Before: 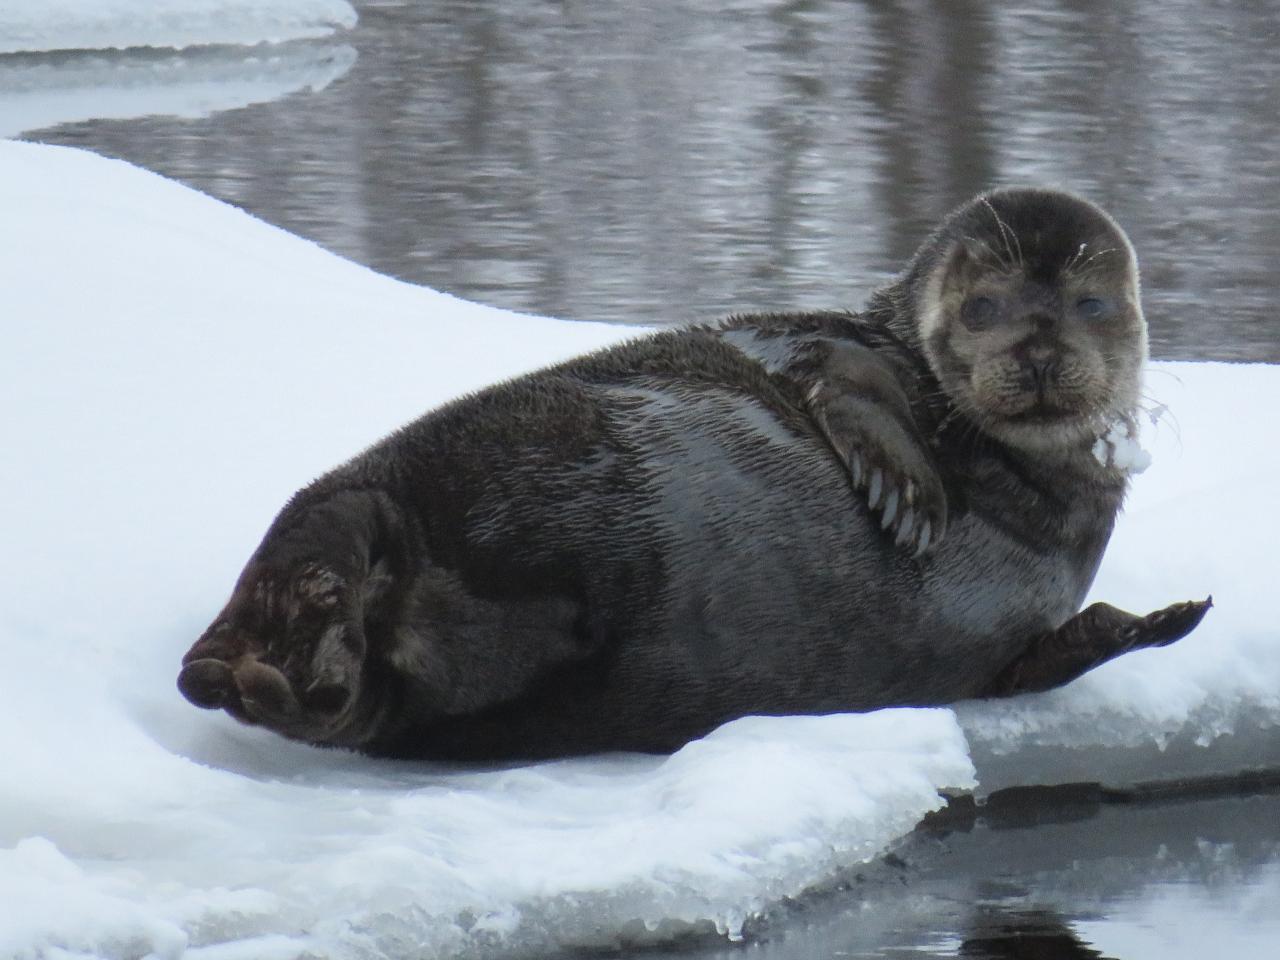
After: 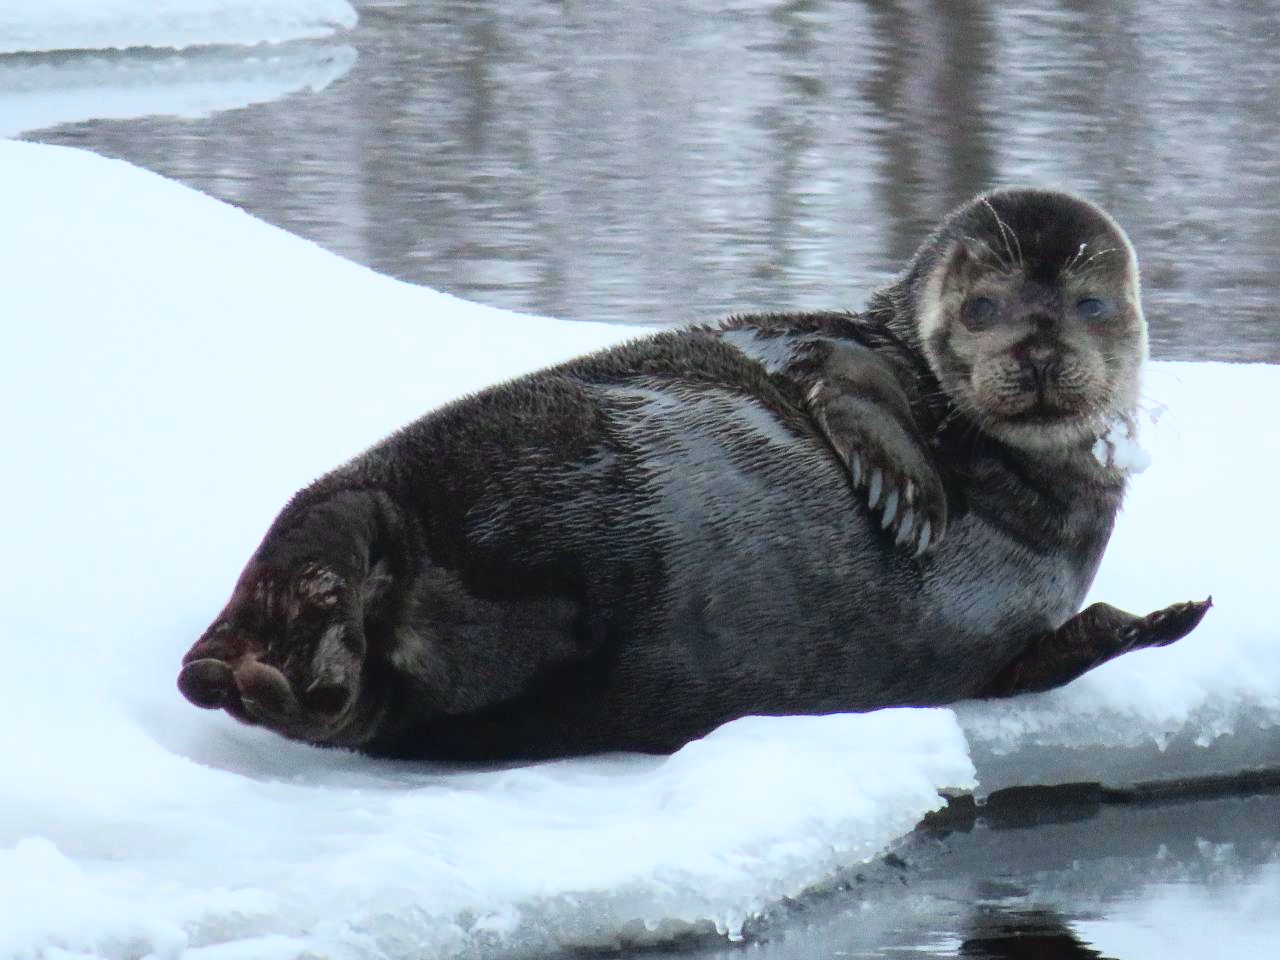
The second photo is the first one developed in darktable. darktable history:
tone curve: curves: ch0 [(0, 0.023) (0.087, 0.065) (0.184, 0.168) (0.45, 0.54) (0.57, 0.683) (0.722, 0.825) (0.877, 0.948) (1, 1)]; ch1 [(0, 0) (0.388, 0.369) (0.44, 0.44) (0.489, 0.481) (0.534, 0.561) (0.657, 0.659) (1, 1)]; ch2 [(0, 0) (0.353, 0.317) (0.408, 0.427) (0.472, 0.46) (0.5, 0.496) (0.537, 0.534) (0.576, 0.592) (0.625, 0.631) (1, 1)], color space Lab, independent channels, preserve colors none
